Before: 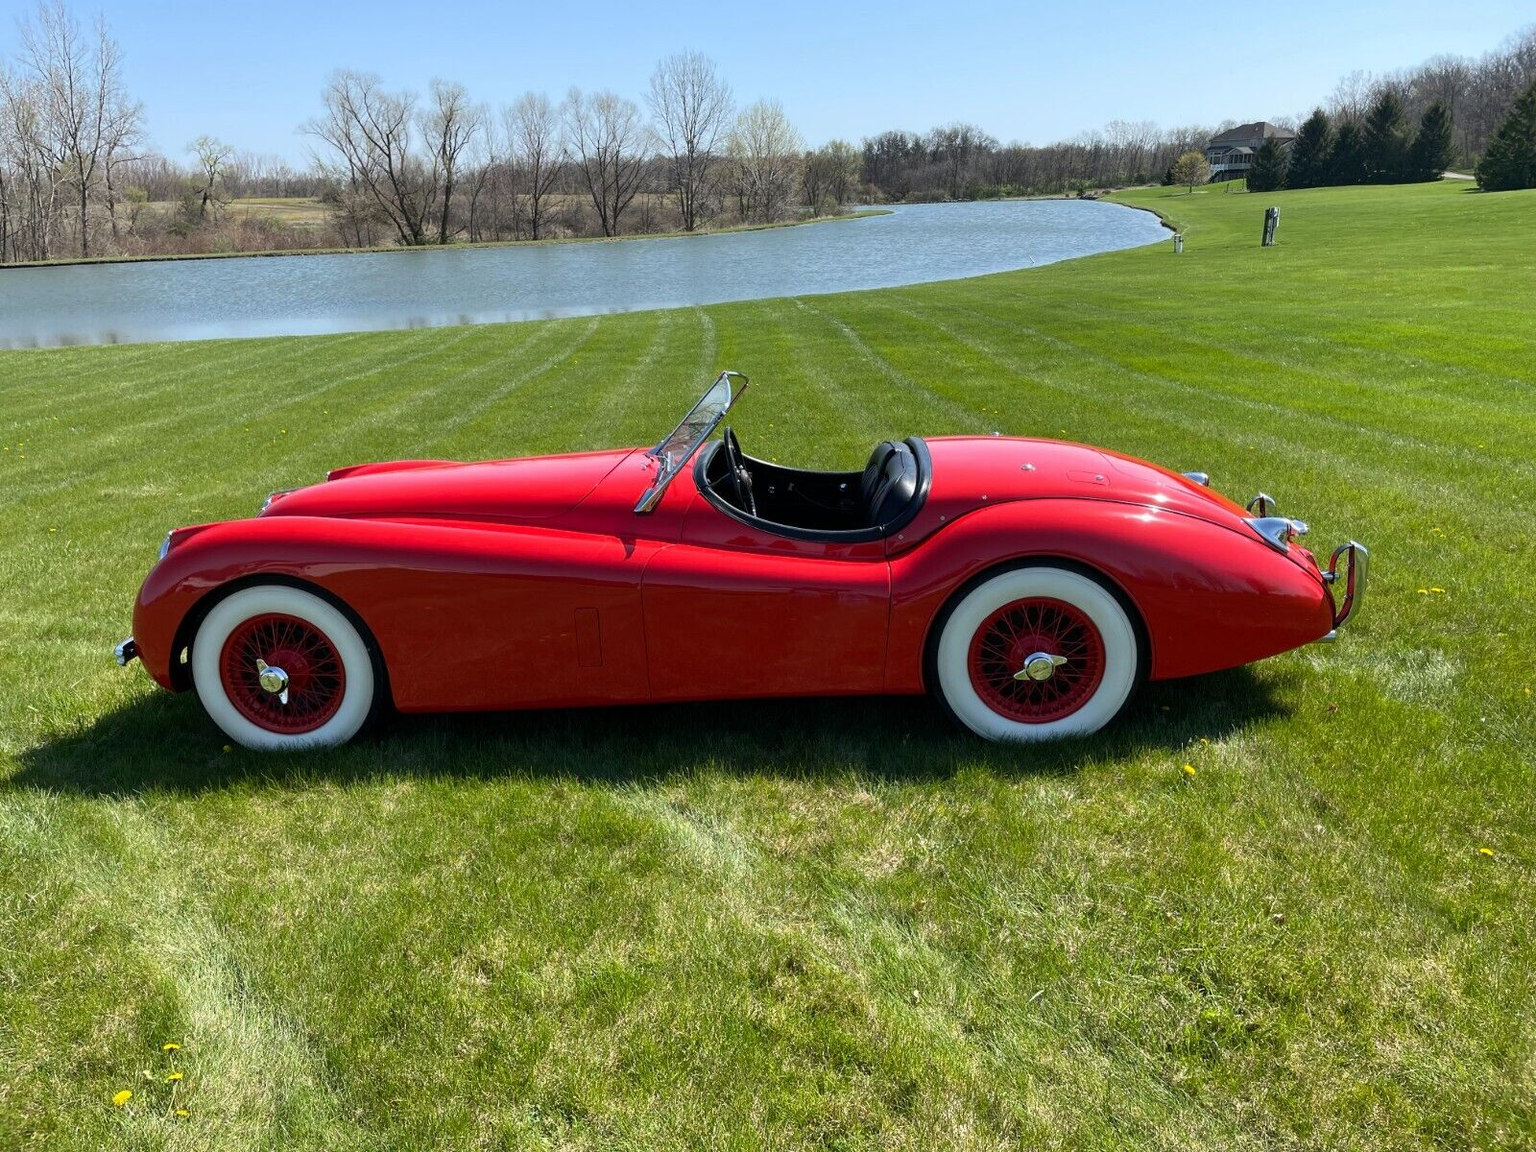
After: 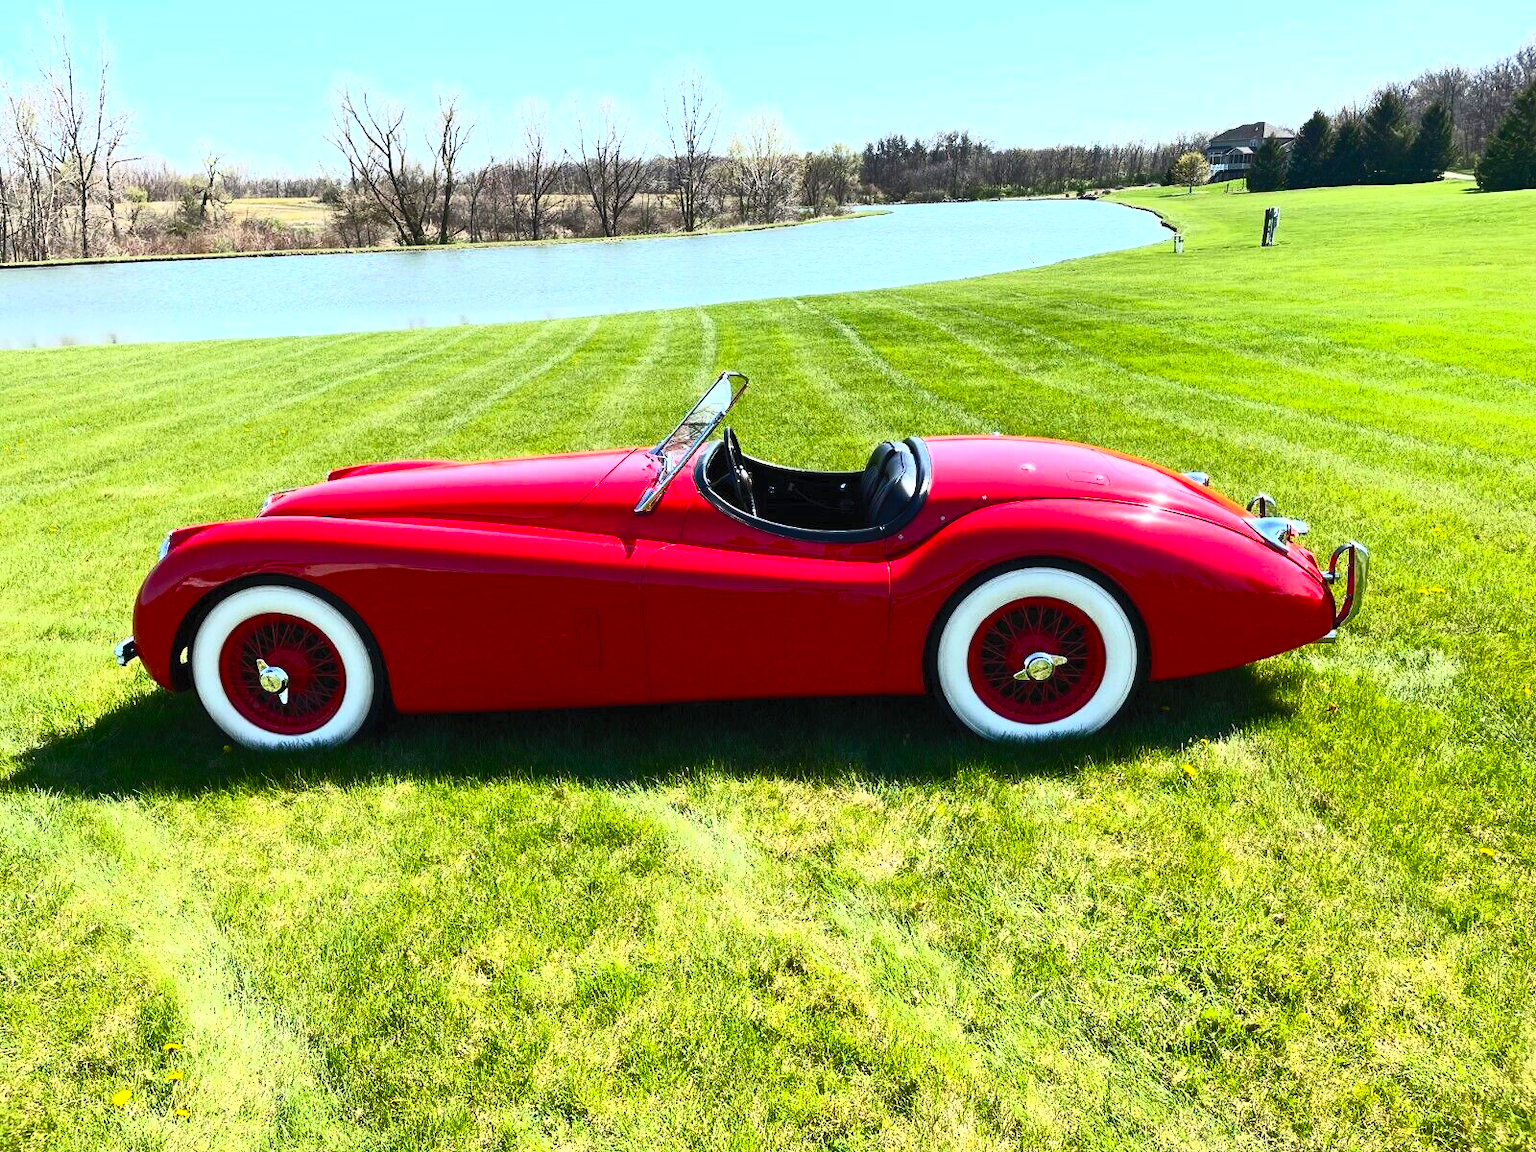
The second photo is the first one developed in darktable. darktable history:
contrast brightness saturation: contrast 0.817, brightness 0.597, saturation 0.585
